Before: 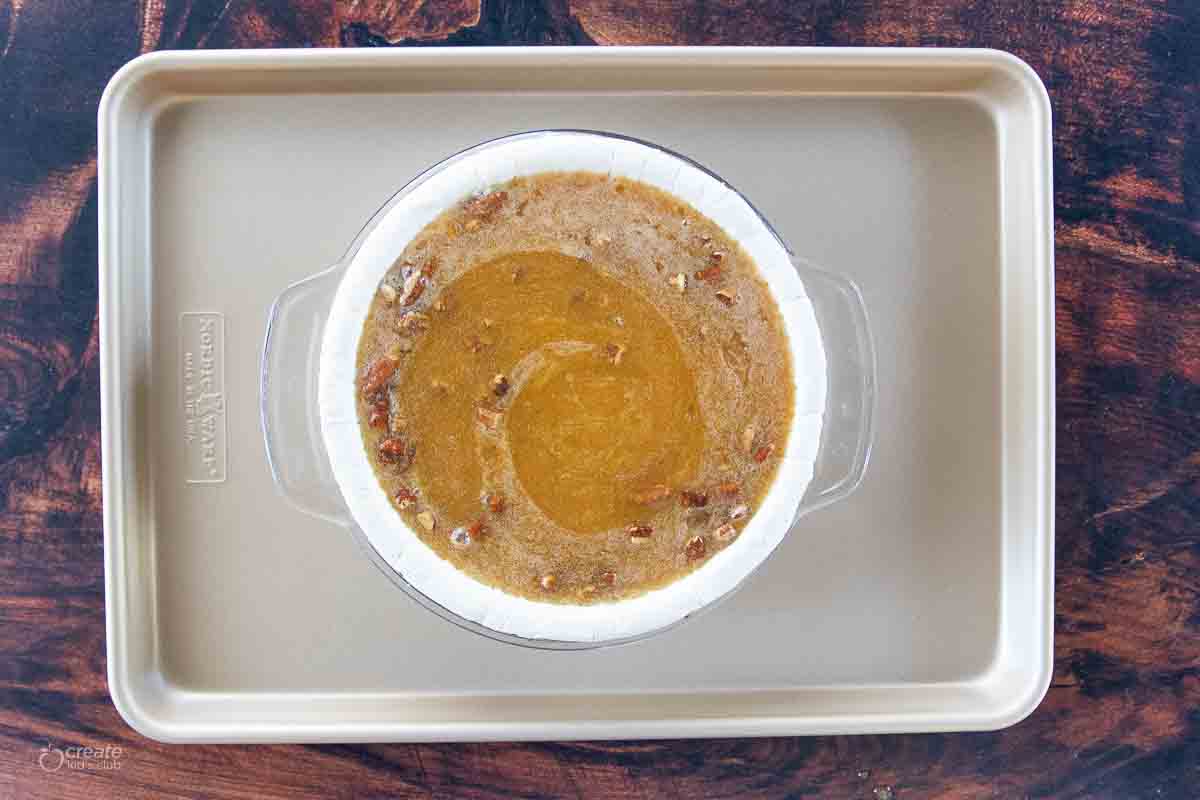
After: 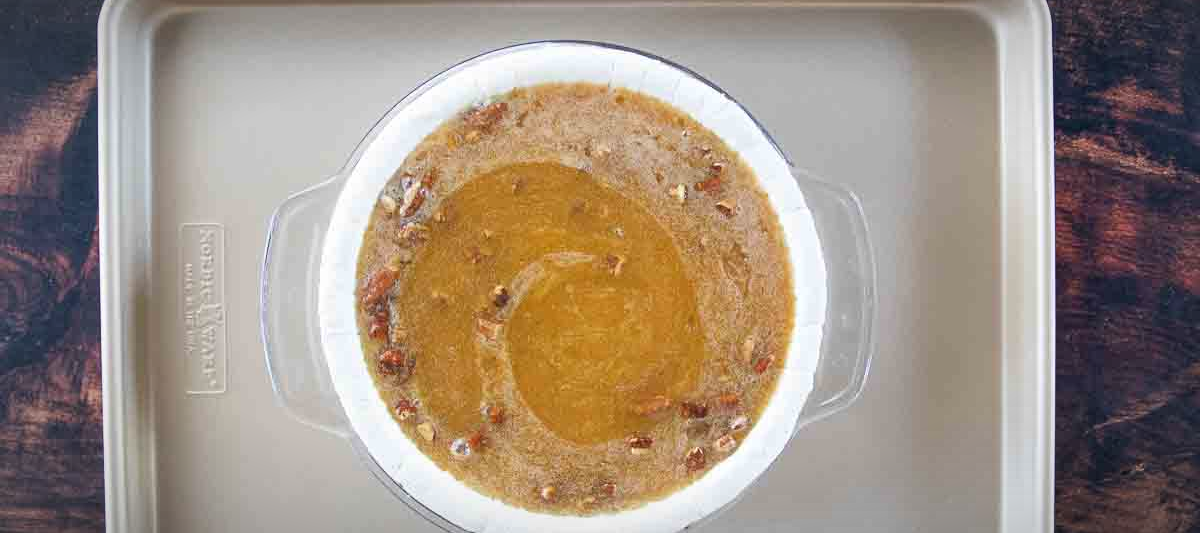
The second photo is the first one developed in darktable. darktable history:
crop: top 11.166%, bottom 22.168%
vignetting: fall-off radius 60%, automatic ratio true
